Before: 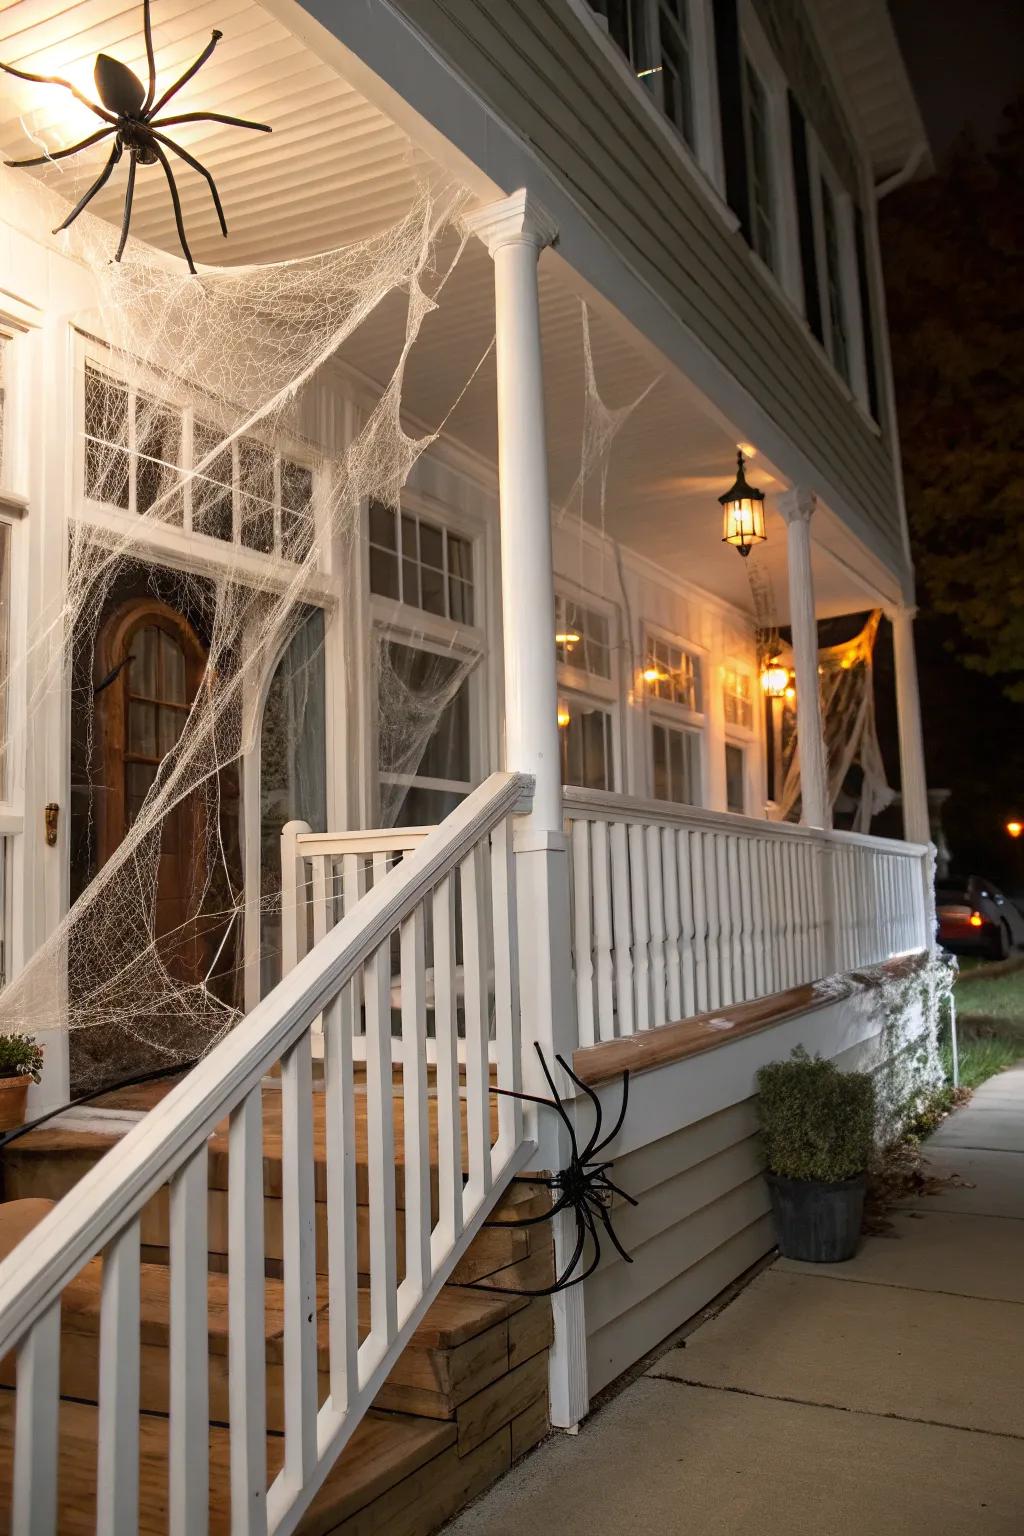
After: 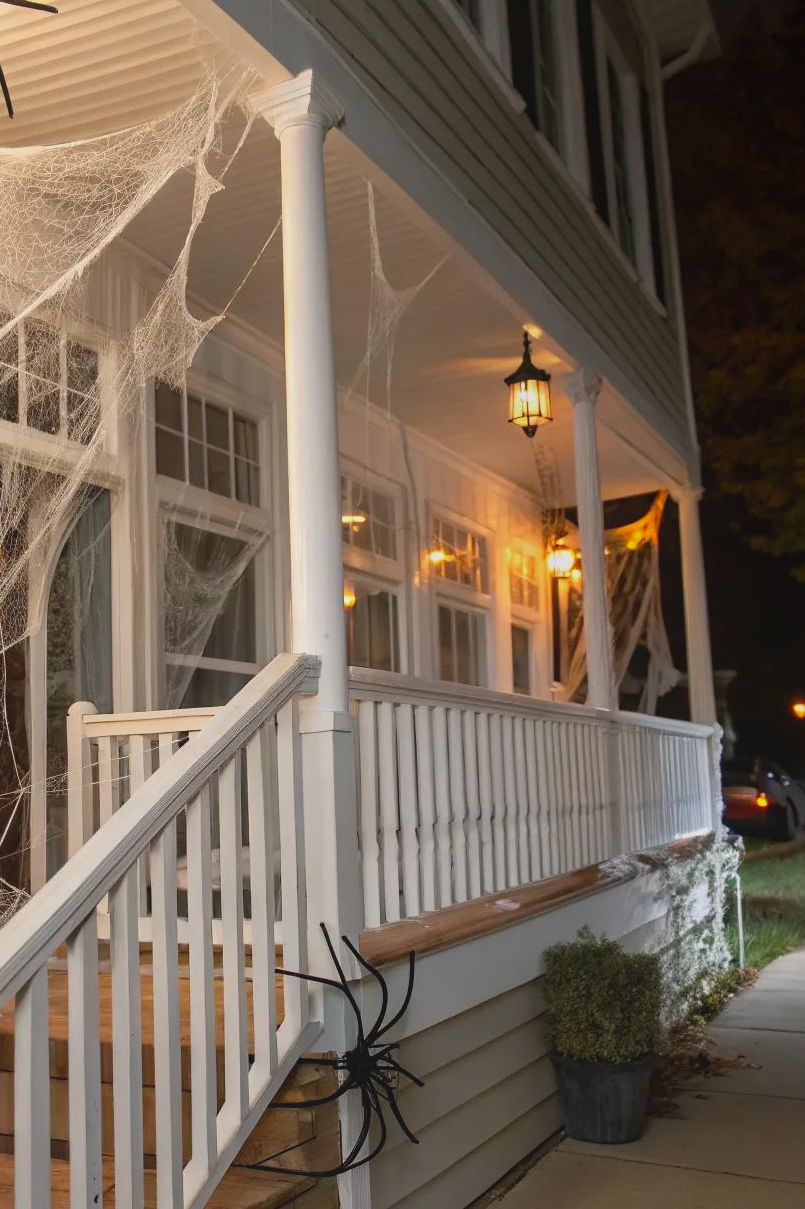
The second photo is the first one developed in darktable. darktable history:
local contrast: highlights 68%, shadows 65%, detail 84%, midtone range 0.326
crop and rotate: left 20.904%, top 7.806%, right 0.453%, bottom 13.473%
